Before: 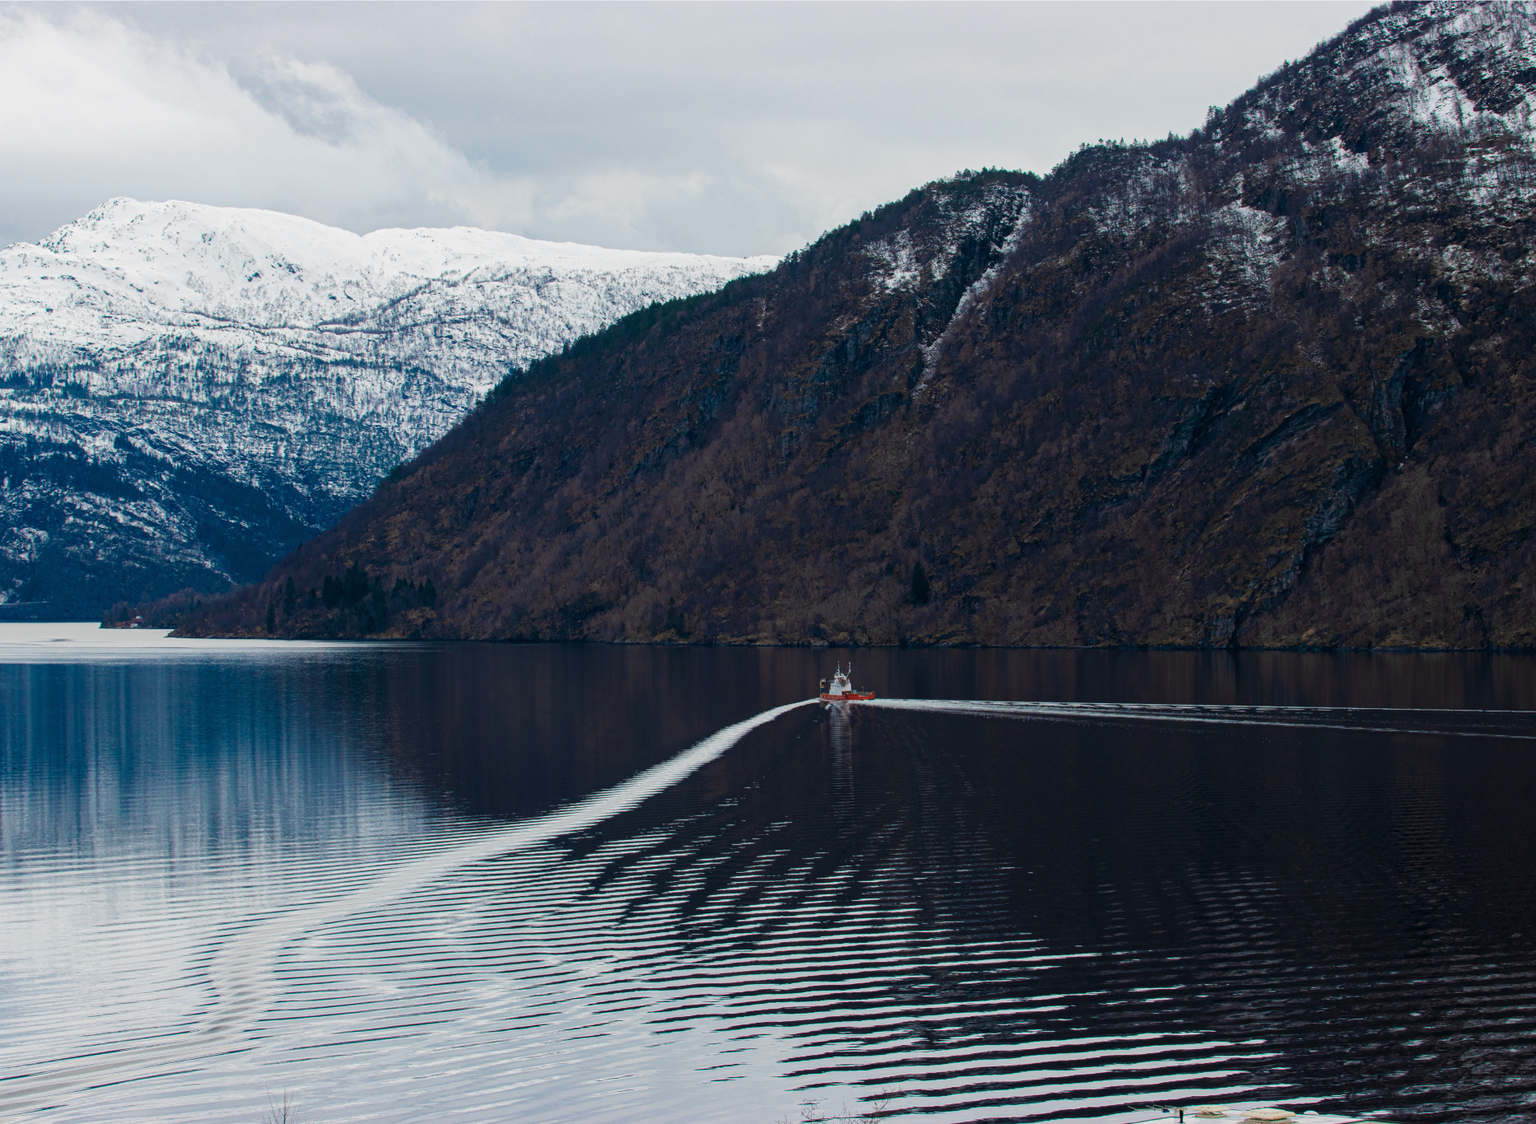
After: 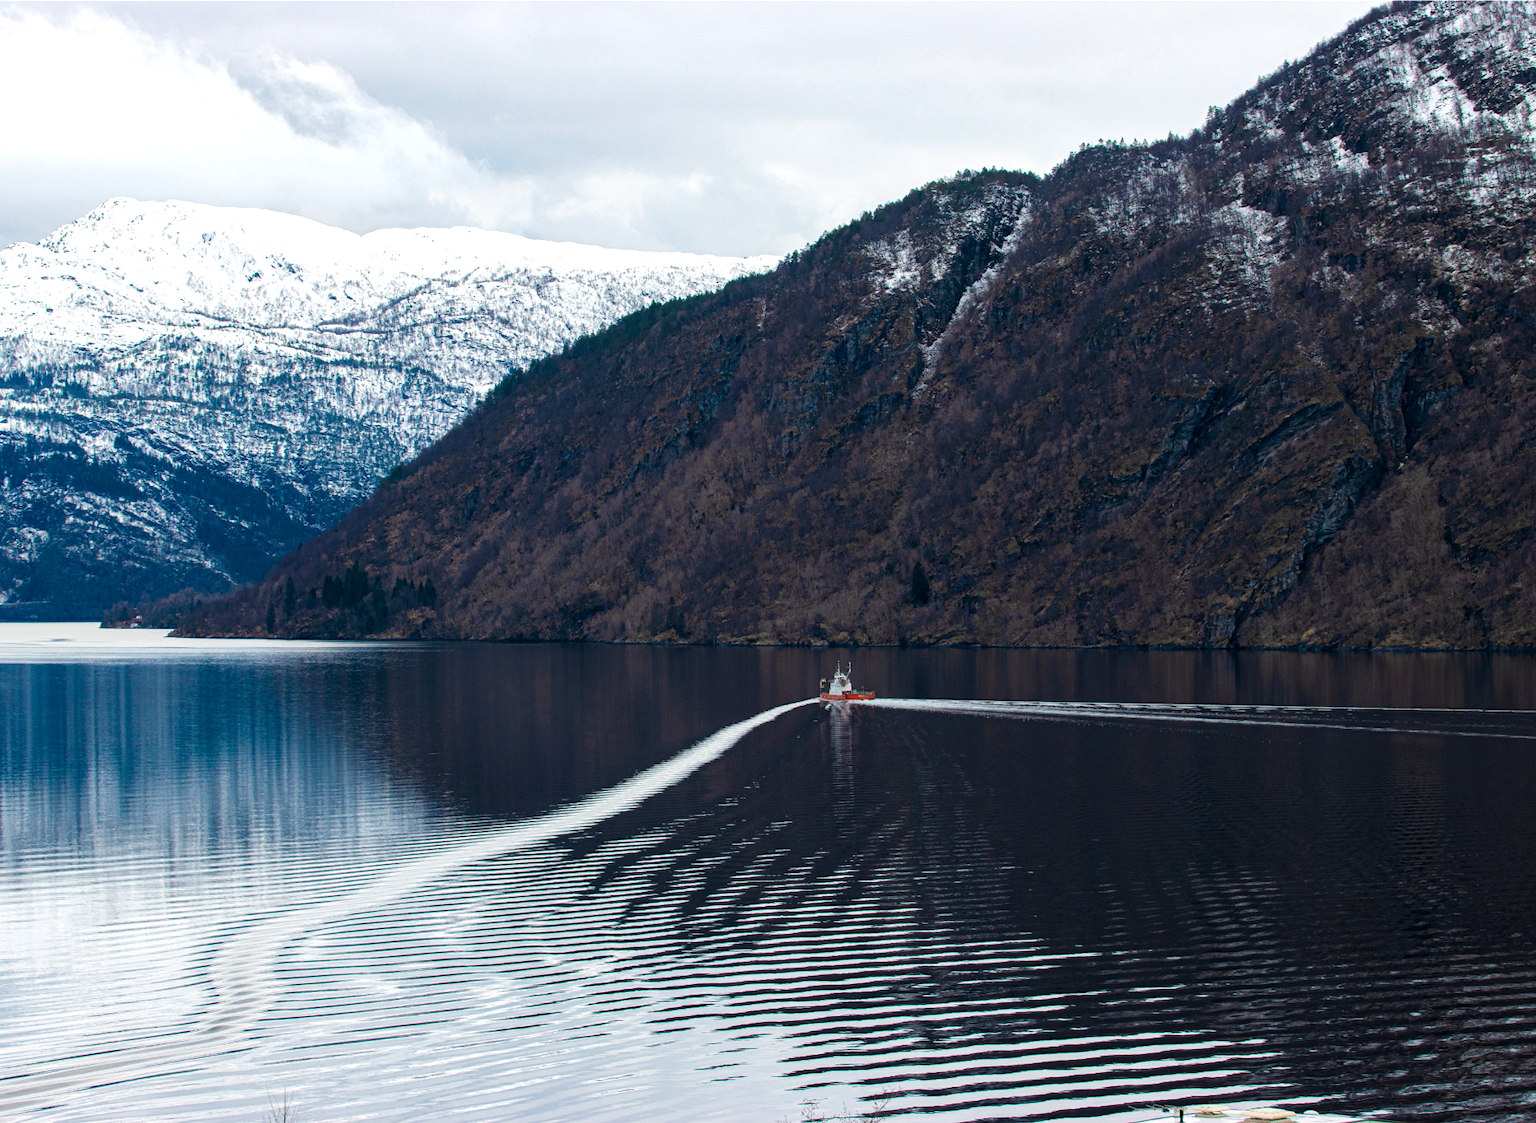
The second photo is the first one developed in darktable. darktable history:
exposure: exposure 0.493 EV, compensate highlight preservation false
local contrast: mode bilateral grid, contrast 20, coarseness 50, detail 120%, midtone range 0.2
white balance: red 1, blue 1
